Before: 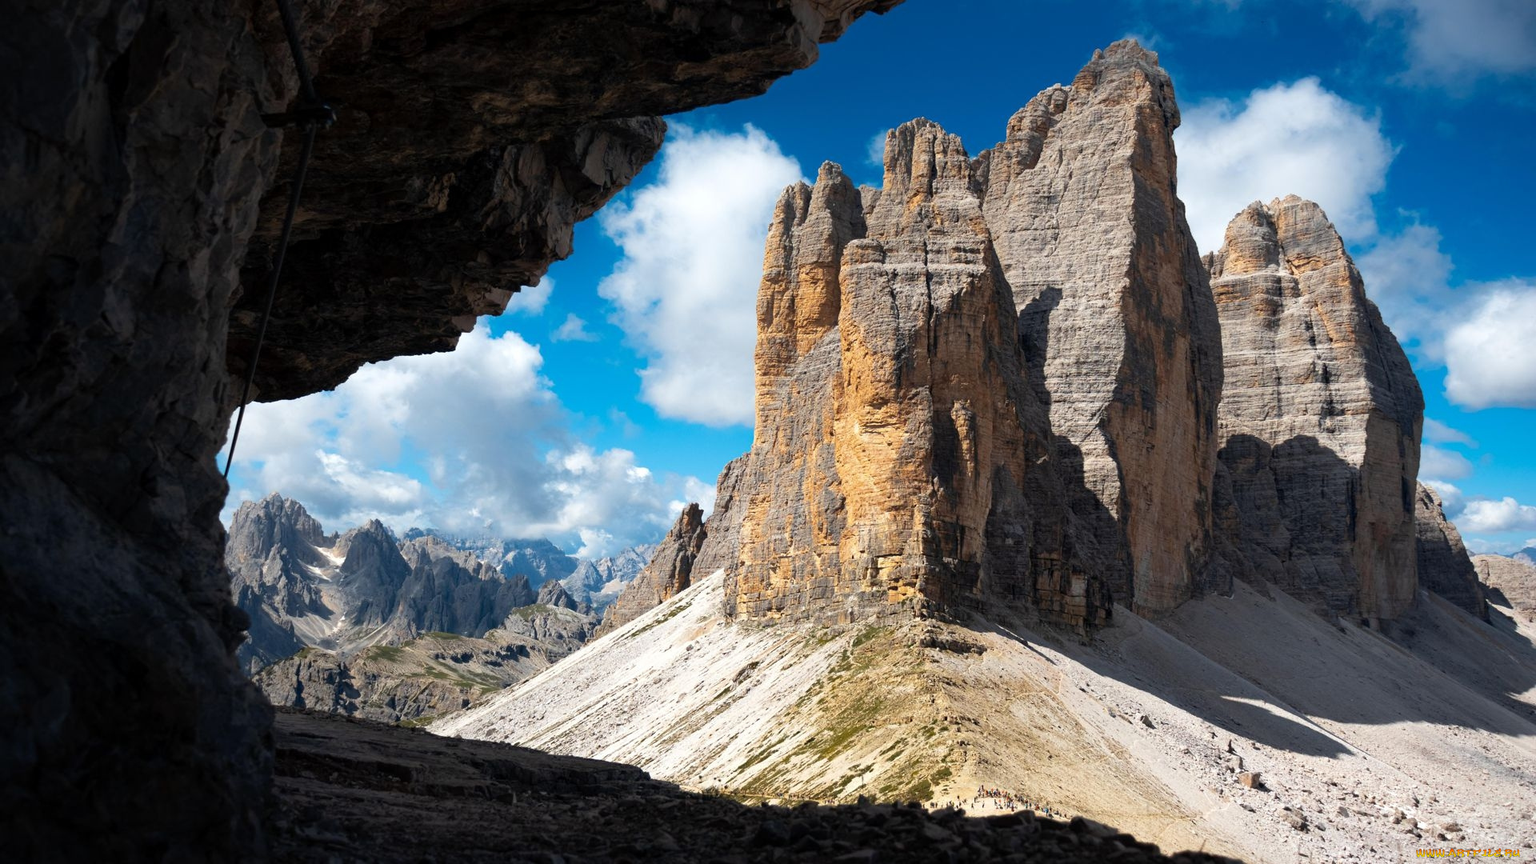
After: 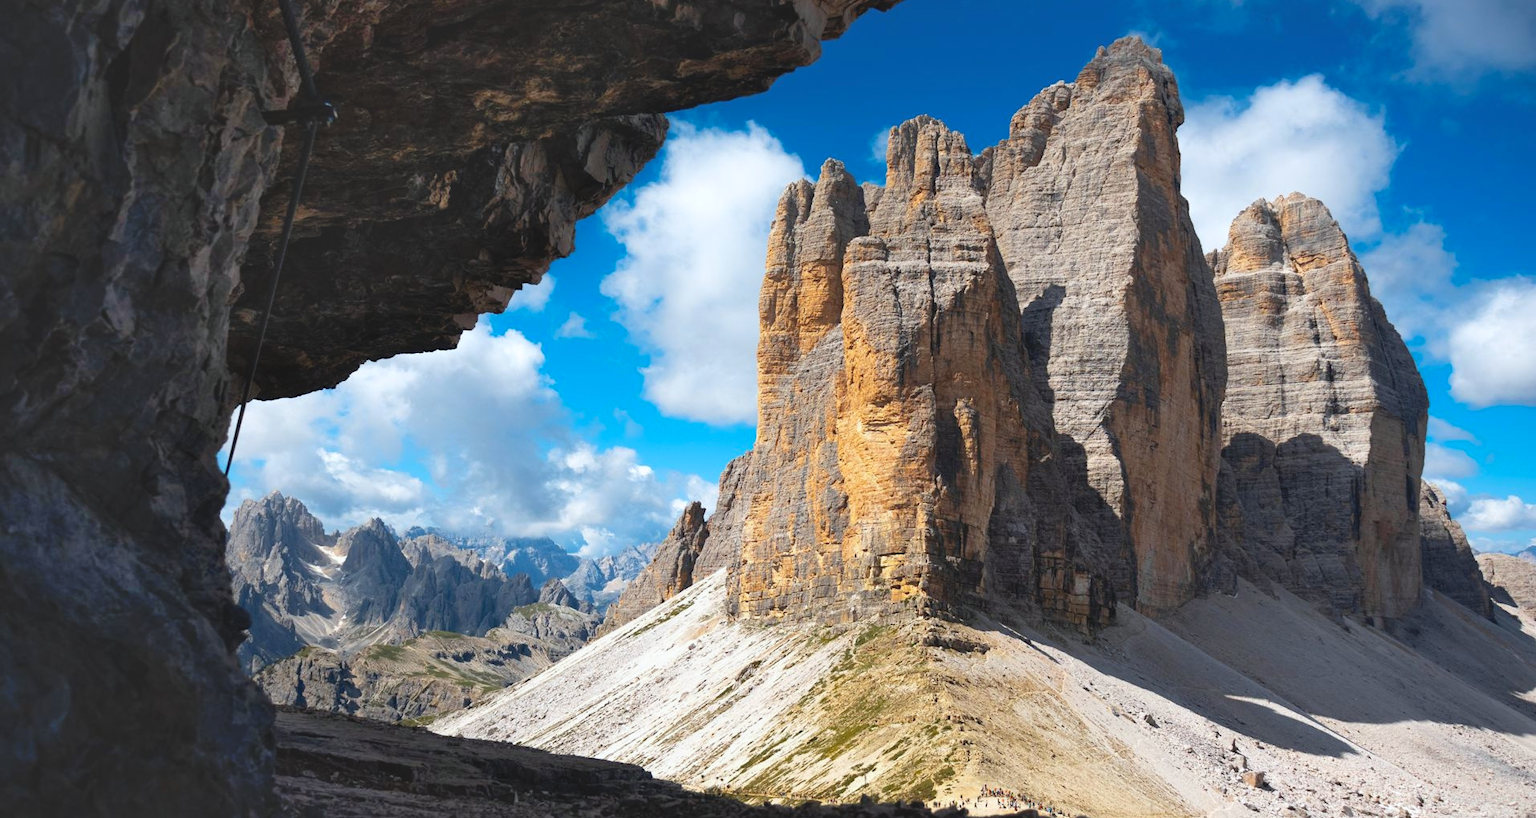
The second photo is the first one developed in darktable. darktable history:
crop: top 0.448%, right 0.264%, bottom 5.045%
lowpass: radius 0.1, contrast 0.85, saturation 1.1, unbound 0
shadows and highlights: radius 44.78, white point adjustment 6.64, compress 79.65%, highlights color adjustment 78.42%, soften with gaussian
white balance: red 0.988, blue 1.017
